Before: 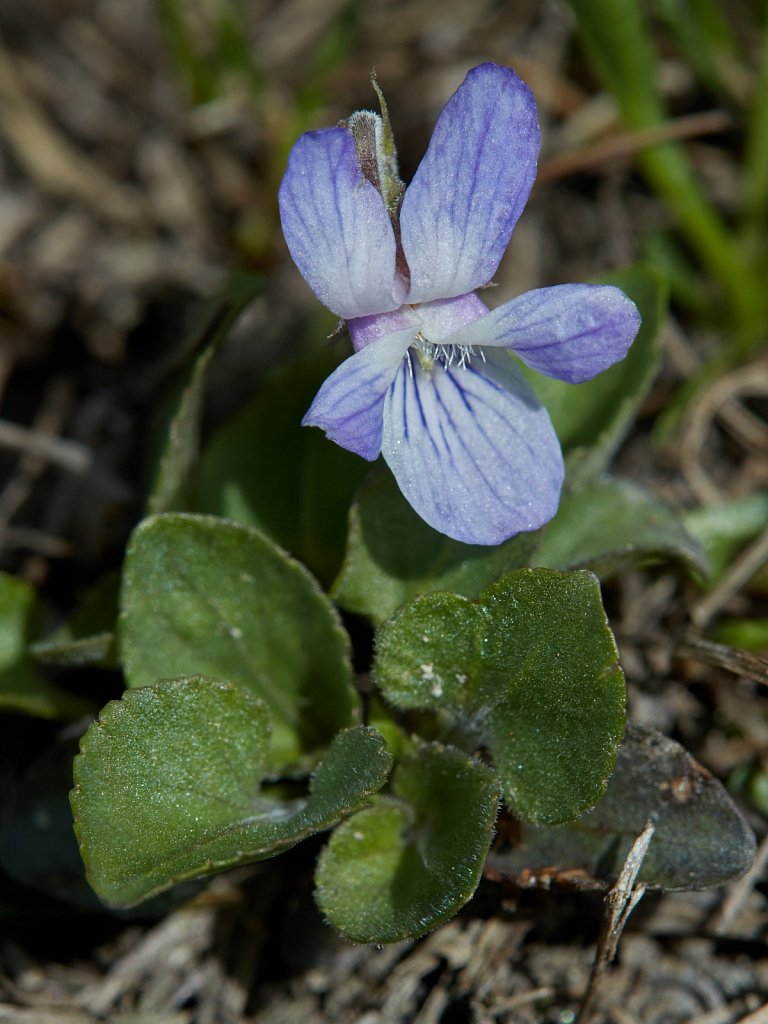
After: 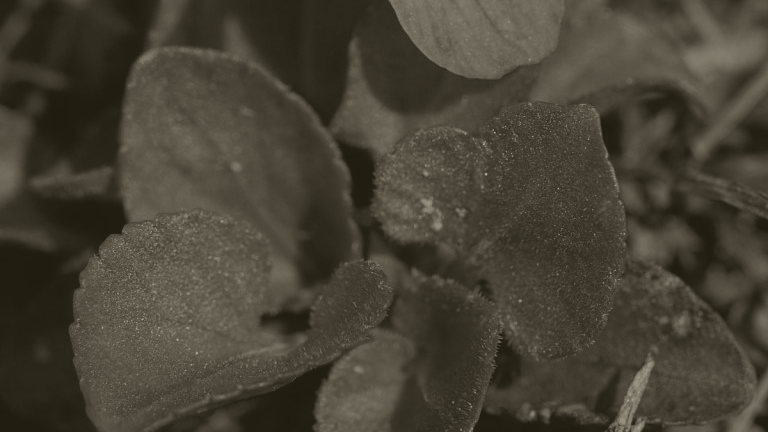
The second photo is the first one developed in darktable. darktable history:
colorize: hue 41.44°, saturation 22%, source mix 60%, lightness 10.61%
color zones: curves: ch0 [(0, 0.499) (0.143, 0.5) (0.286, 0.5) (0.429, 0.476) (0.571, 0.284) (0.714, 0.243) (0.857, 0.449) (1, 0.499)]; ch1 [(0, 0.532) (0.143, 0.645) (0.286, 0.696) (0.429, 0.211) (0.571, 0.504) (0.714, 0.493) (0.857, 0.495) (1, 0.532)]; ch2 [(0, 0.5) (0.143, 0.5) (0.286, 0.427) (0.429, 0.324) (0.571, 0.5) (0.714, 0.5) (0.857, 0.5) (1, 0.5)]
crop: top 45.551%, bottom 12.262%
